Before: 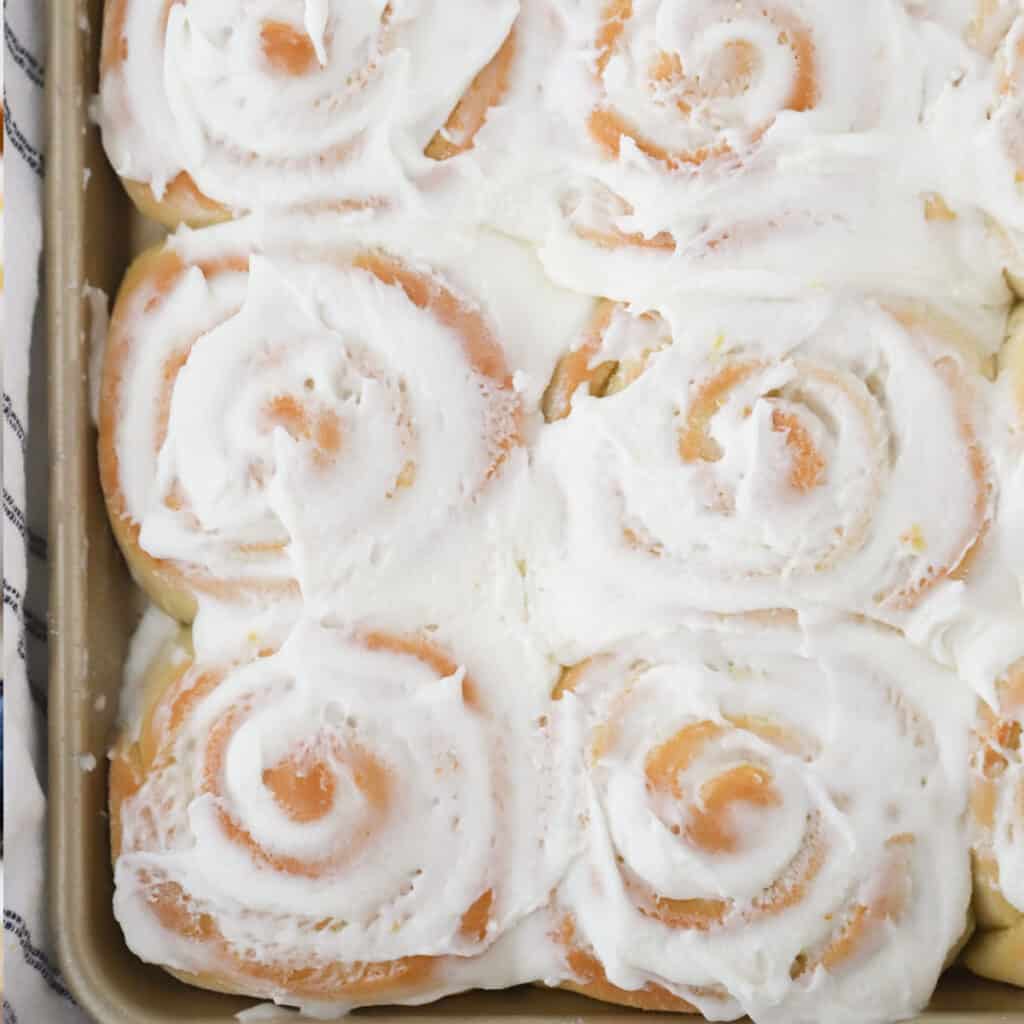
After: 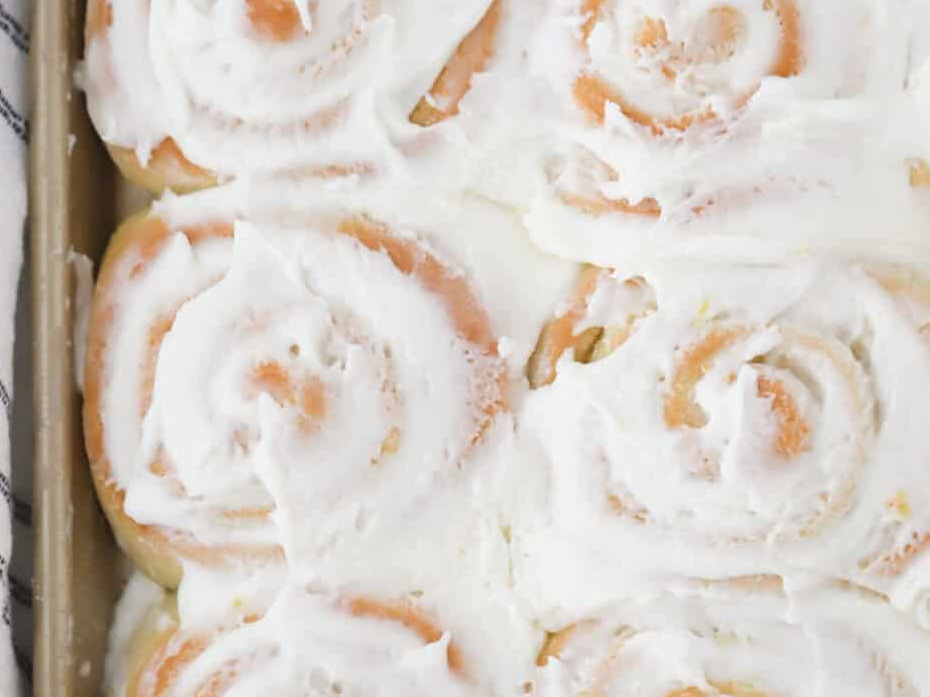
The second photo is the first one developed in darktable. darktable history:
crop: left 1.529%, top 3.409%, right 7.586%, bottom 28.43%
levels: levels [0.016, 0.5, 0.996]
